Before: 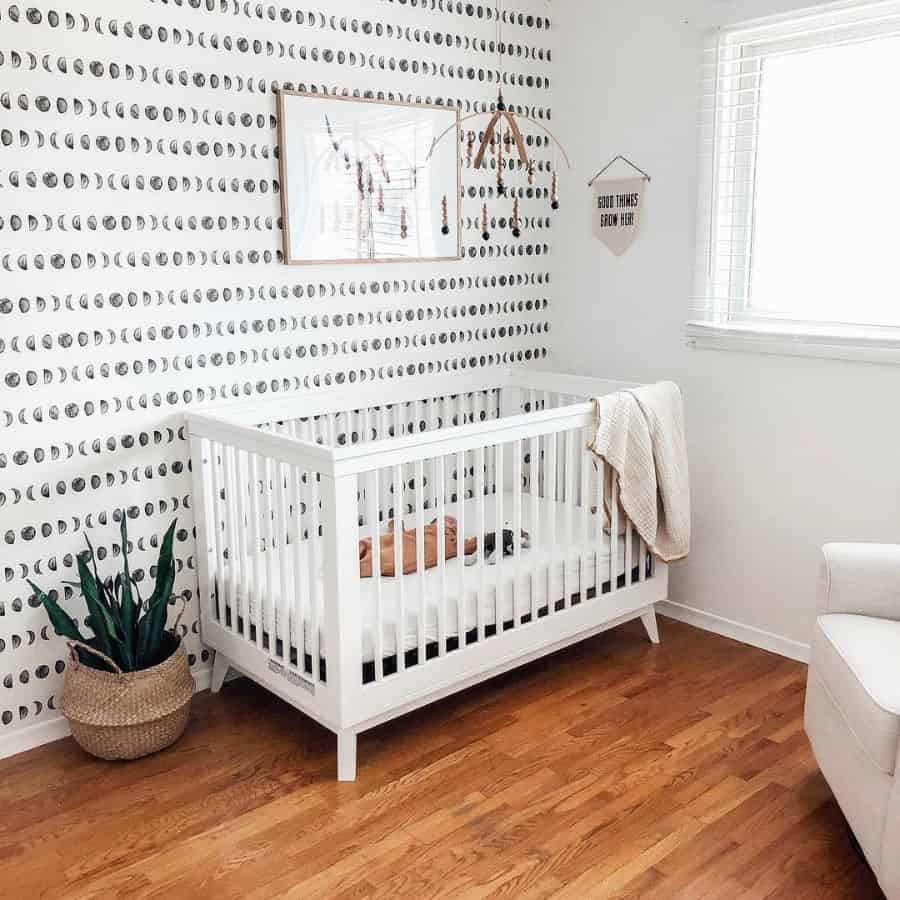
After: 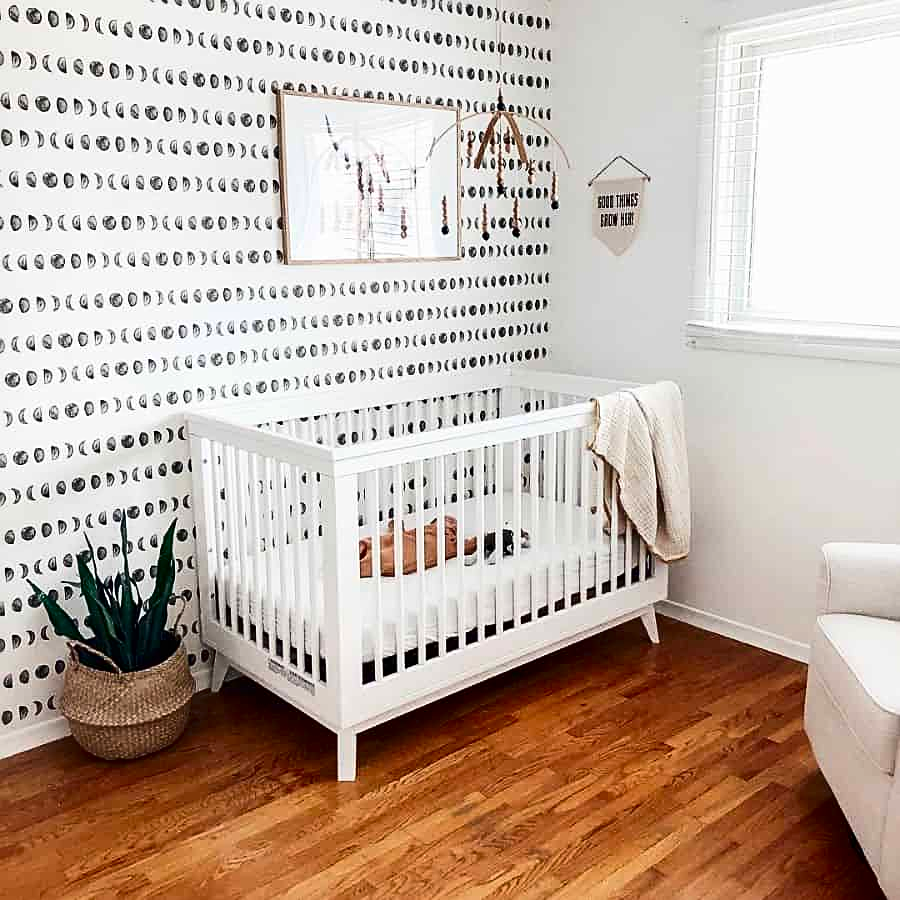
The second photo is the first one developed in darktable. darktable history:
contrast brightness saturation: contrast 0.19, brightness -0.11, saturation 0.21
sharpen: on, module defaults
